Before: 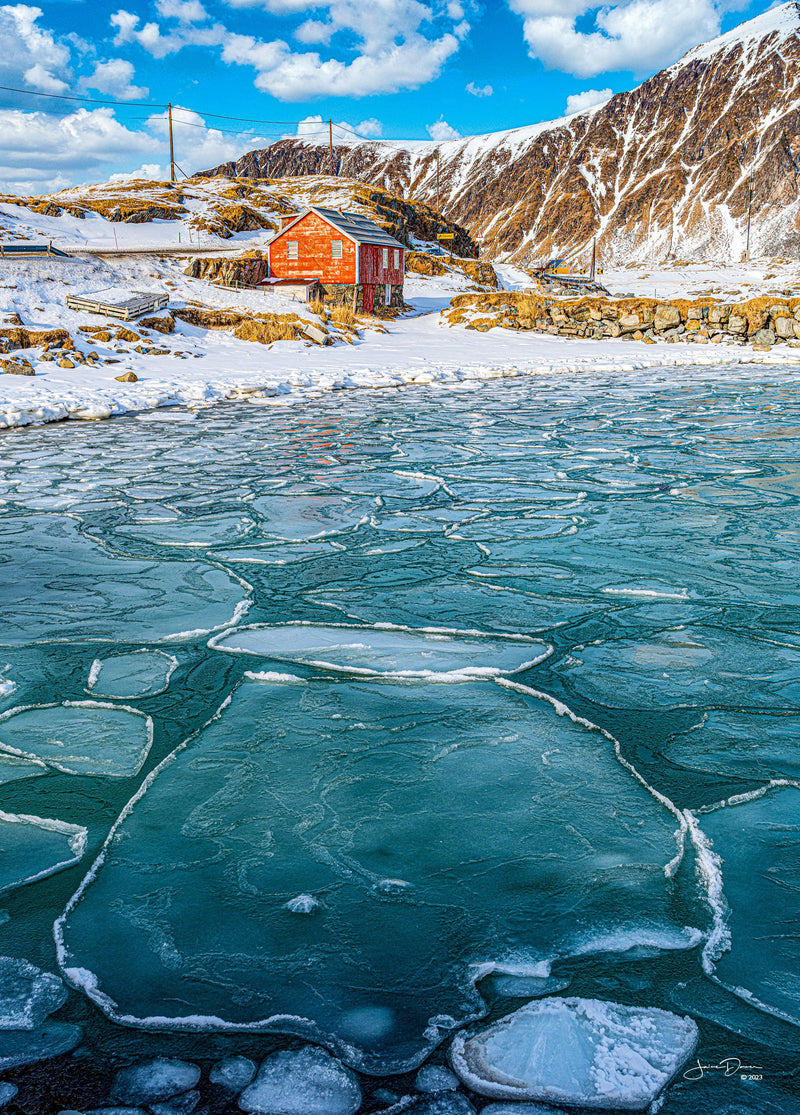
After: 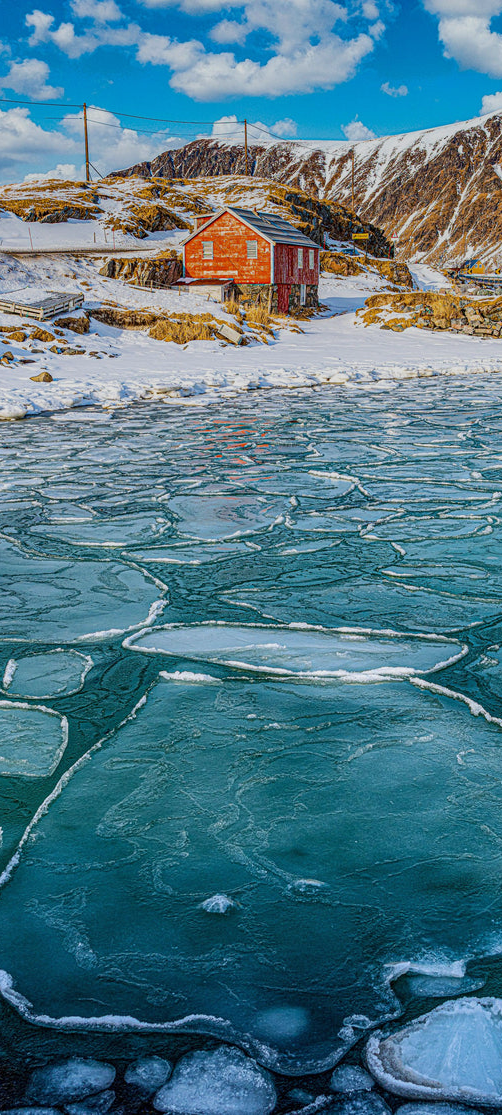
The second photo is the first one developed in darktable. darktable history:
crop: left 10.644%, right 26.528%
graduated density: on, module defaults
